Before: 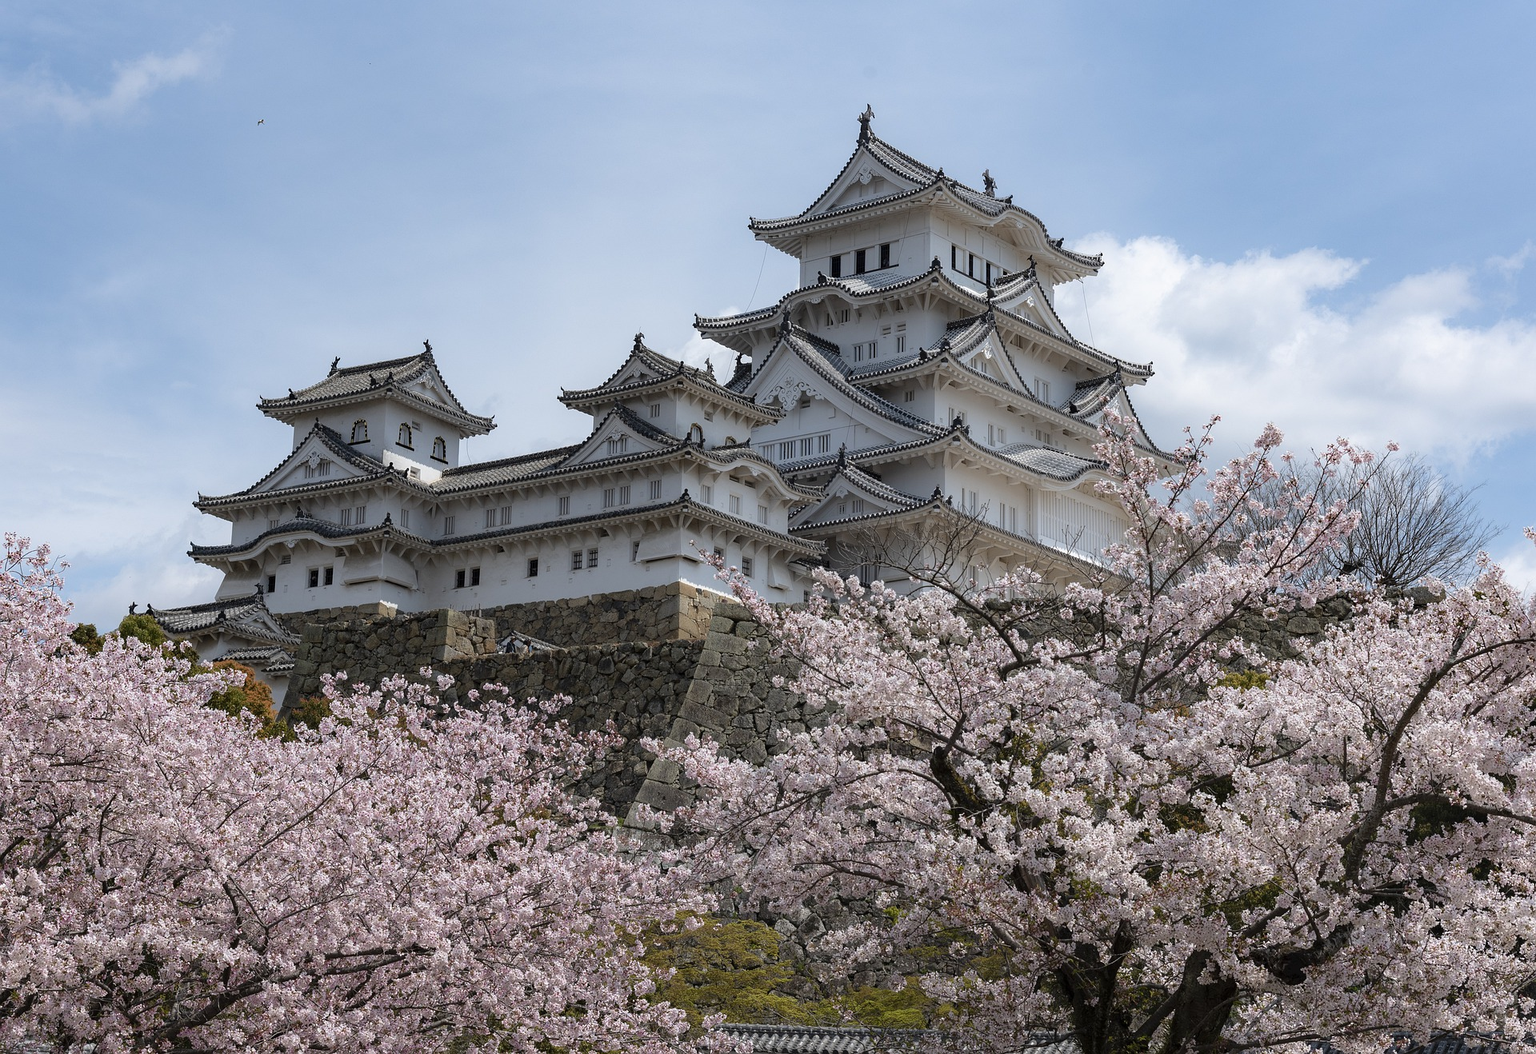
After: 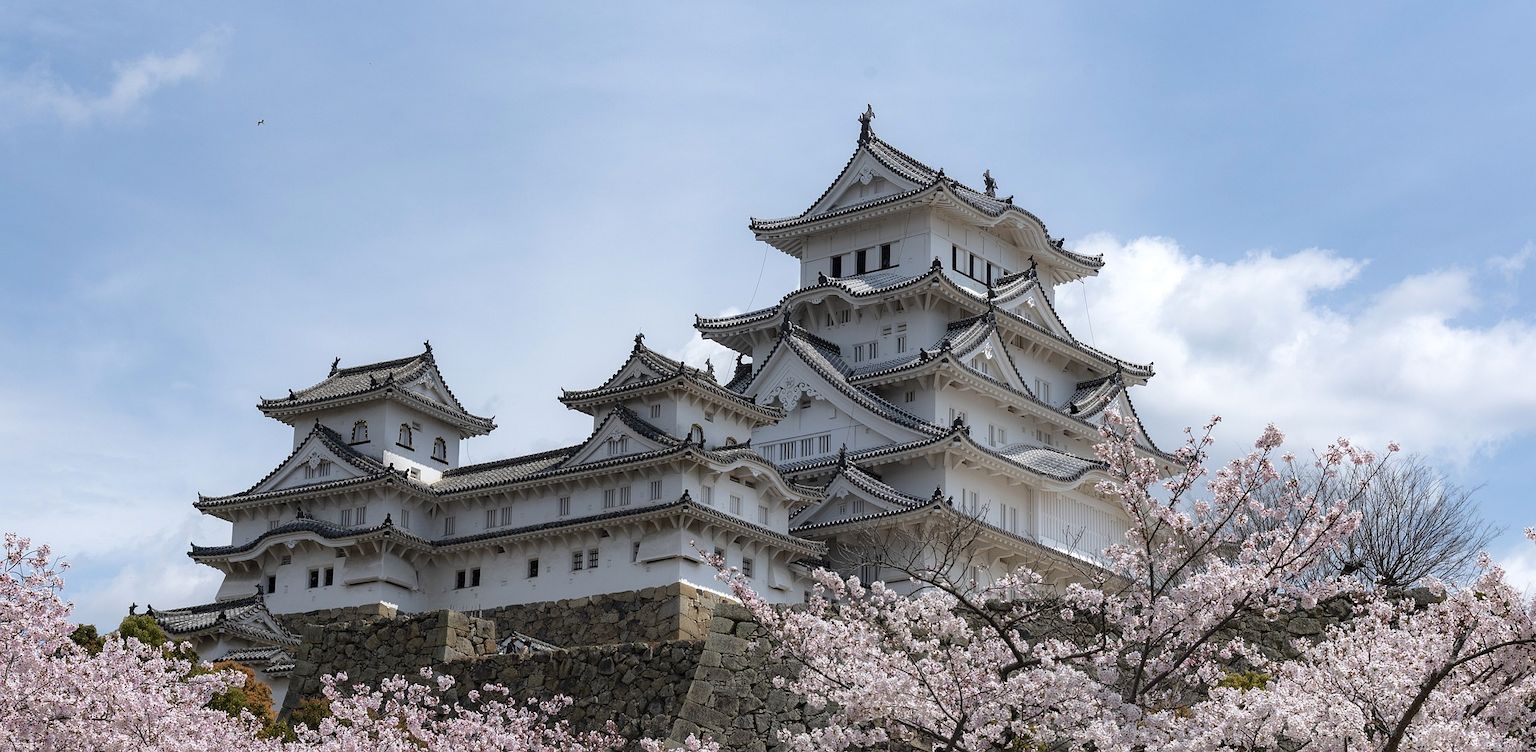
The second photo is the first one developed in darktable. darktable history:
crop: right 0.001%, bottom 28.646%
color balance rgb: perceptual saturation grading › global saturation 0.954%, contrast 4.955%
